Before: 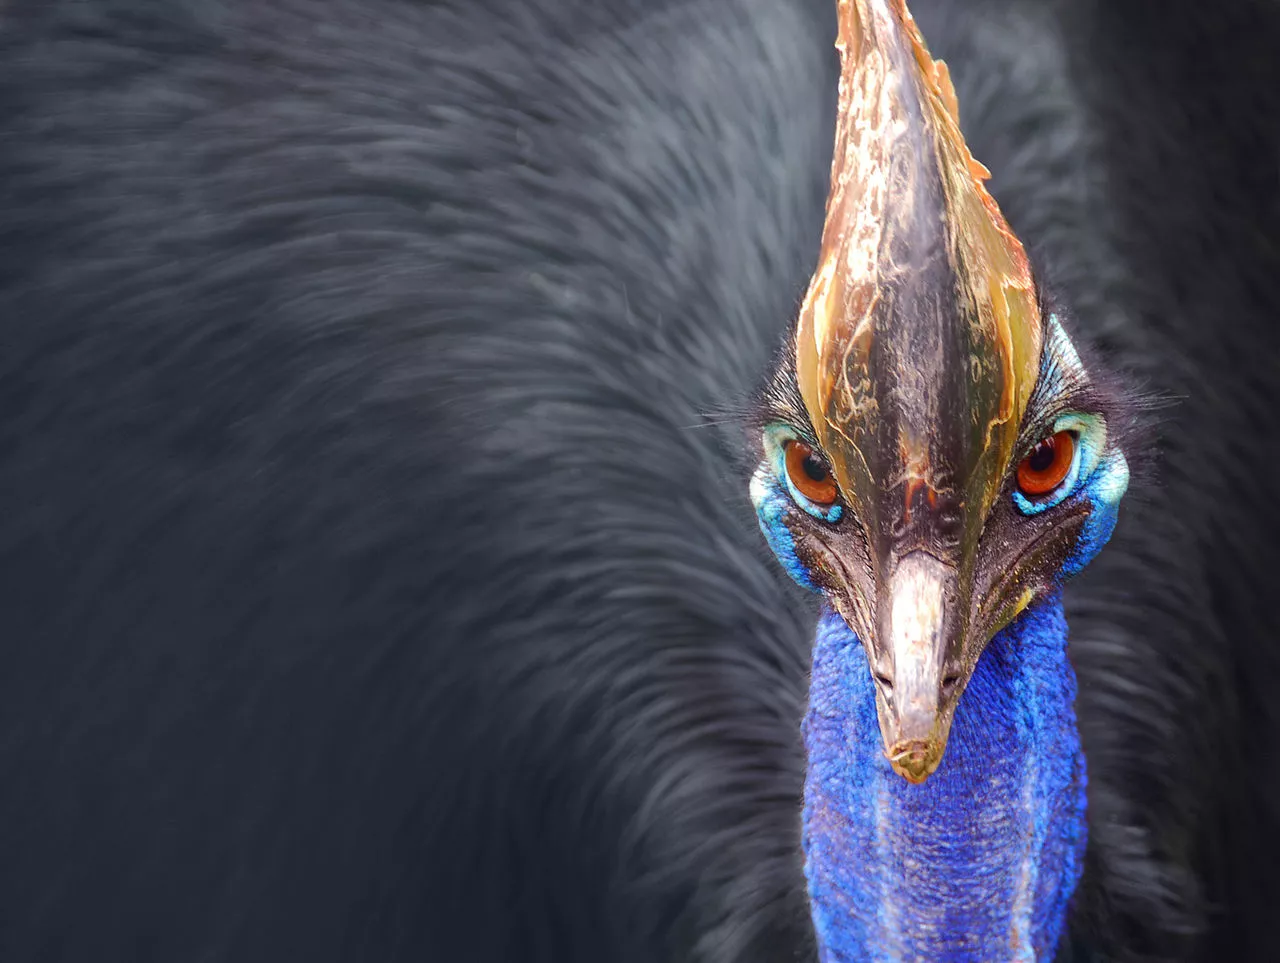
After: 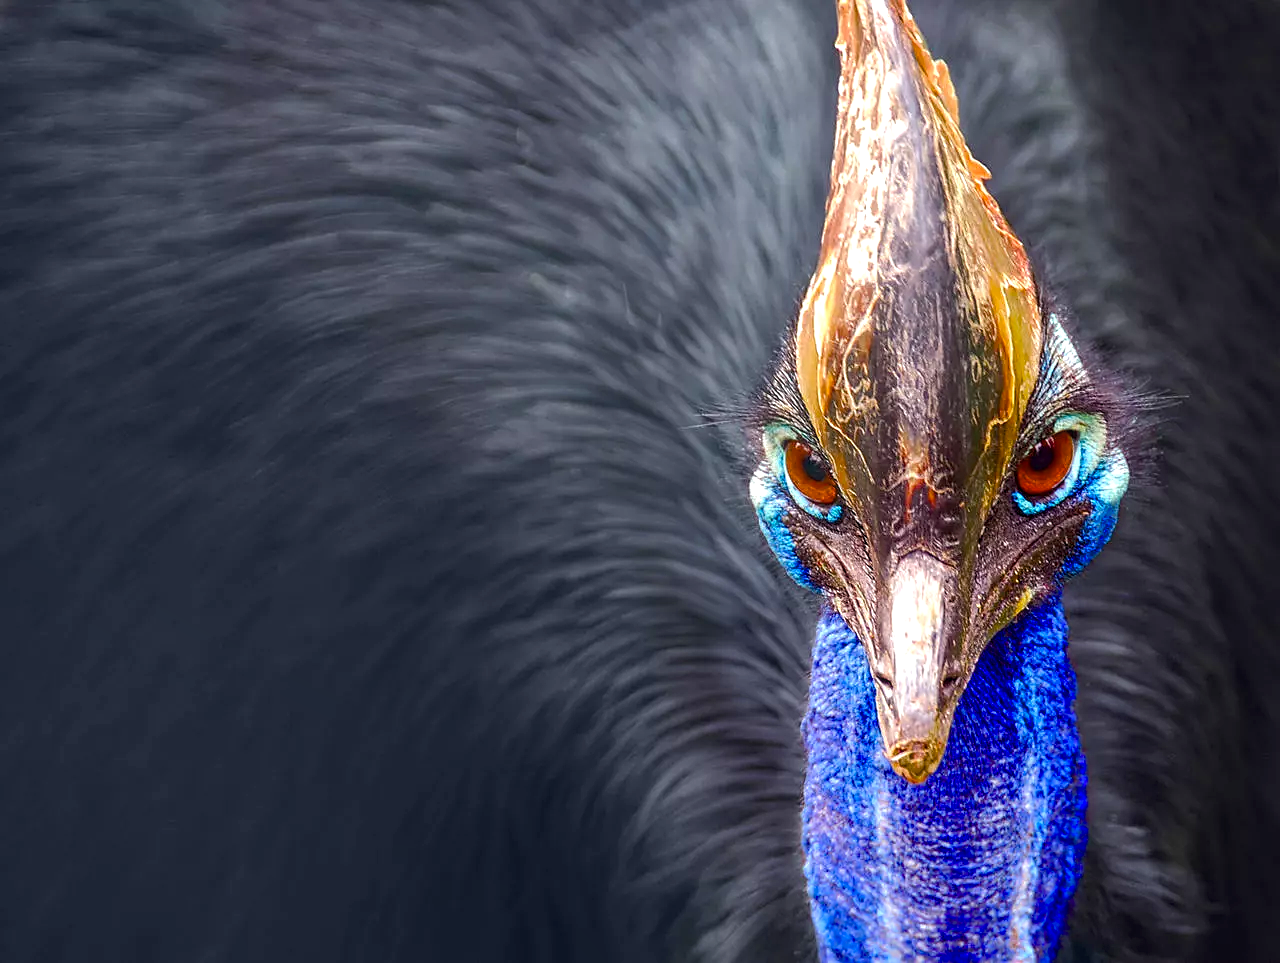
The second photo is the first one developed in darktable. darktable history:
local contrast: on, module defaults
sharpen: on, module defaults
color balance rgb: linear chroma grading › shadows 16%, perceptual saturation grading › global saturation 8%, perceptual saturation grading › shadows 4%, perceptual brilliance grading › global brilliance 2%, perceptual brilliance grading › highlights 8%, perceptual brilliance grading › shadows -4%, global vibrance 16%, saturation formula JzAzBz (2021)
